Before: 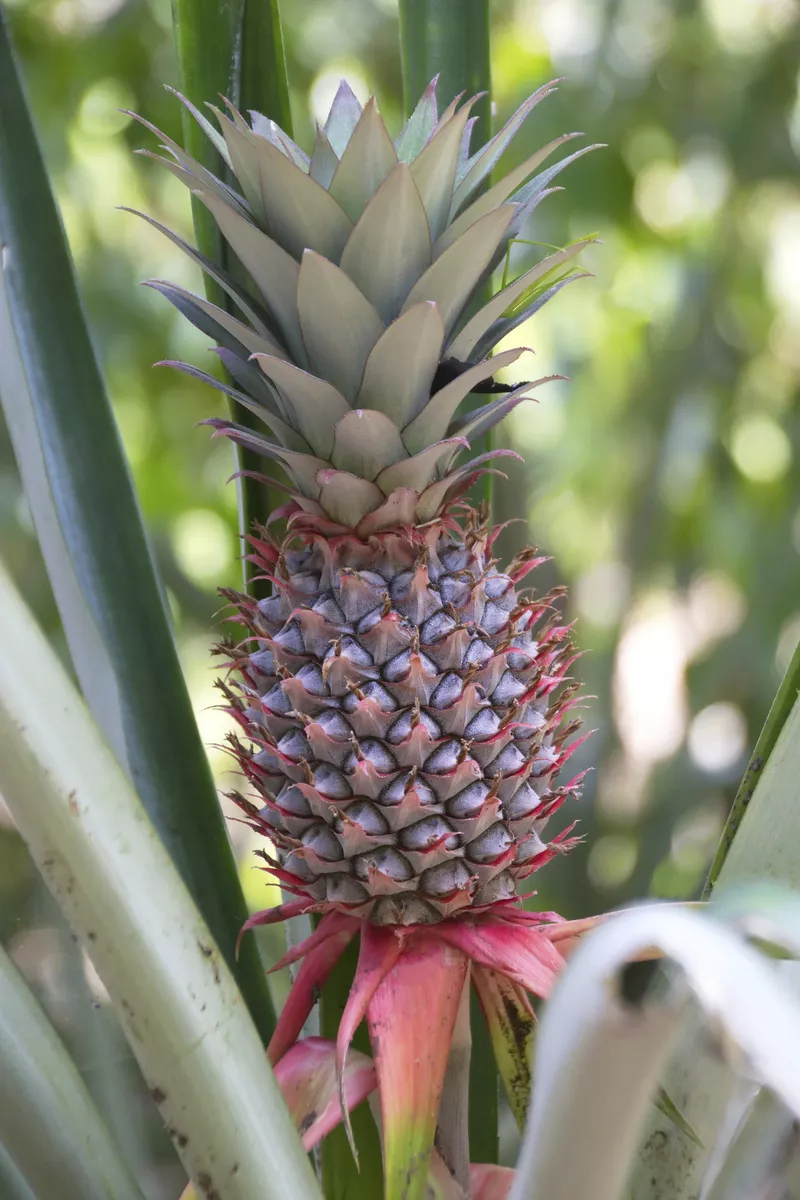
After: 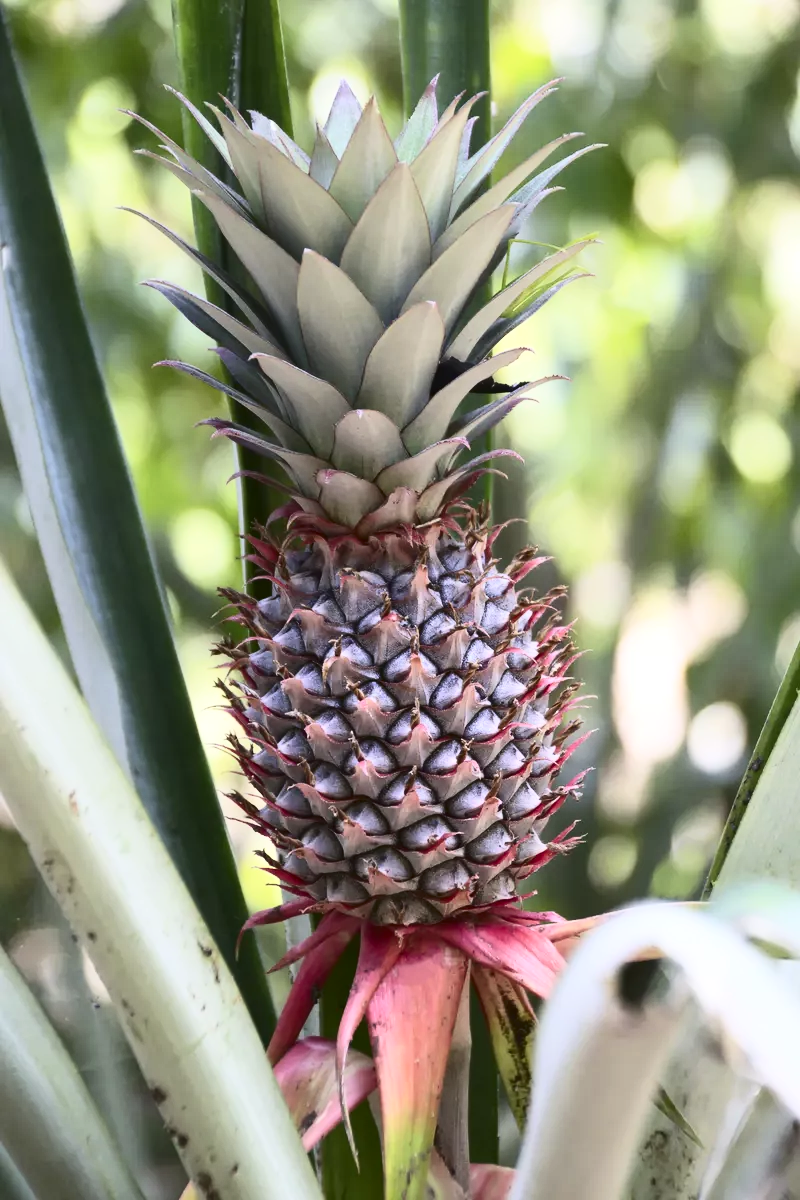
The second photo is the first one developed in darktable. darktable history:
contrast brightness saturation: contrast 0.39, brightness 0.1
exposure: compensate highlight preservation false
